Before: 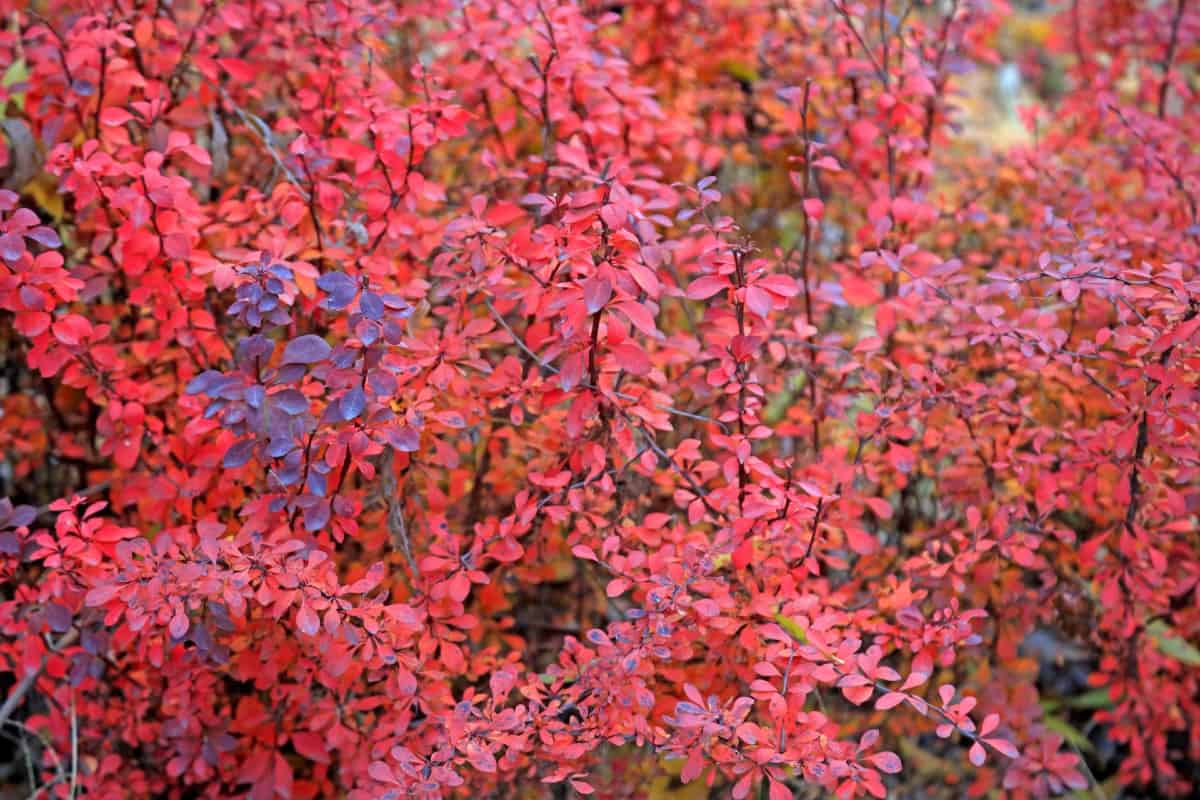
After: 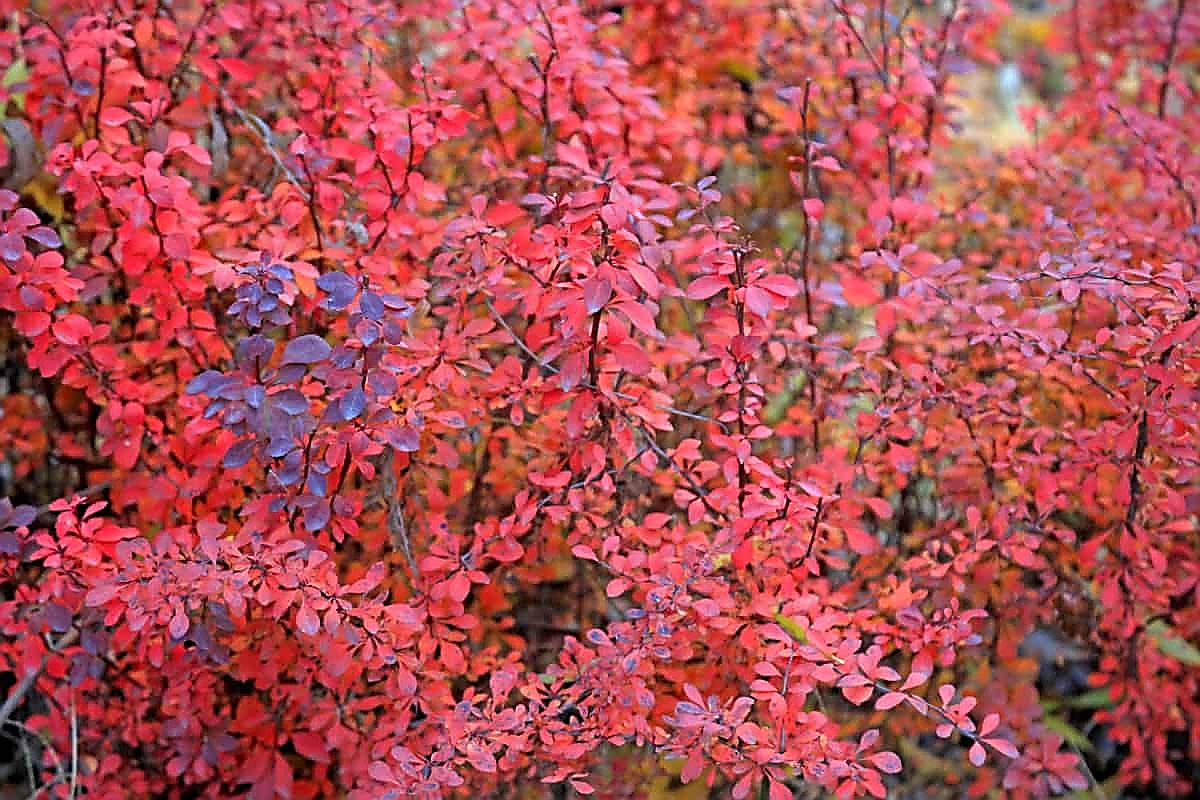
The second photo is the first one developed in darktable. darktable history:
levels: black 0.039%
sharpen: radius 1.411, amount 1.263, threshold 0.804
